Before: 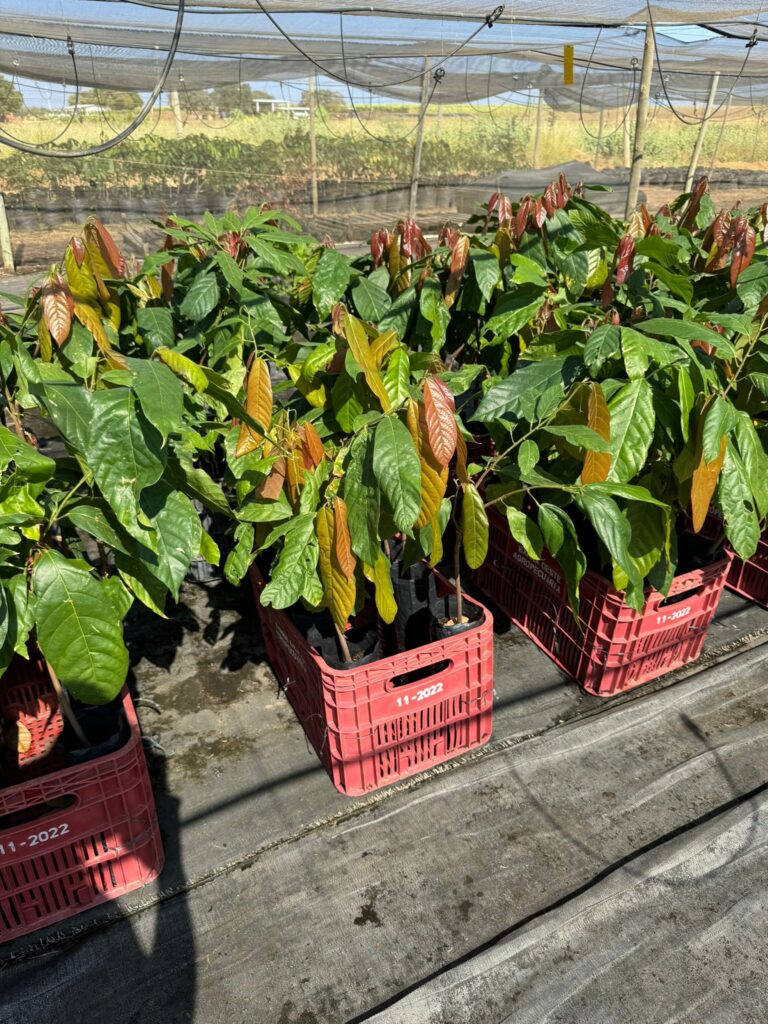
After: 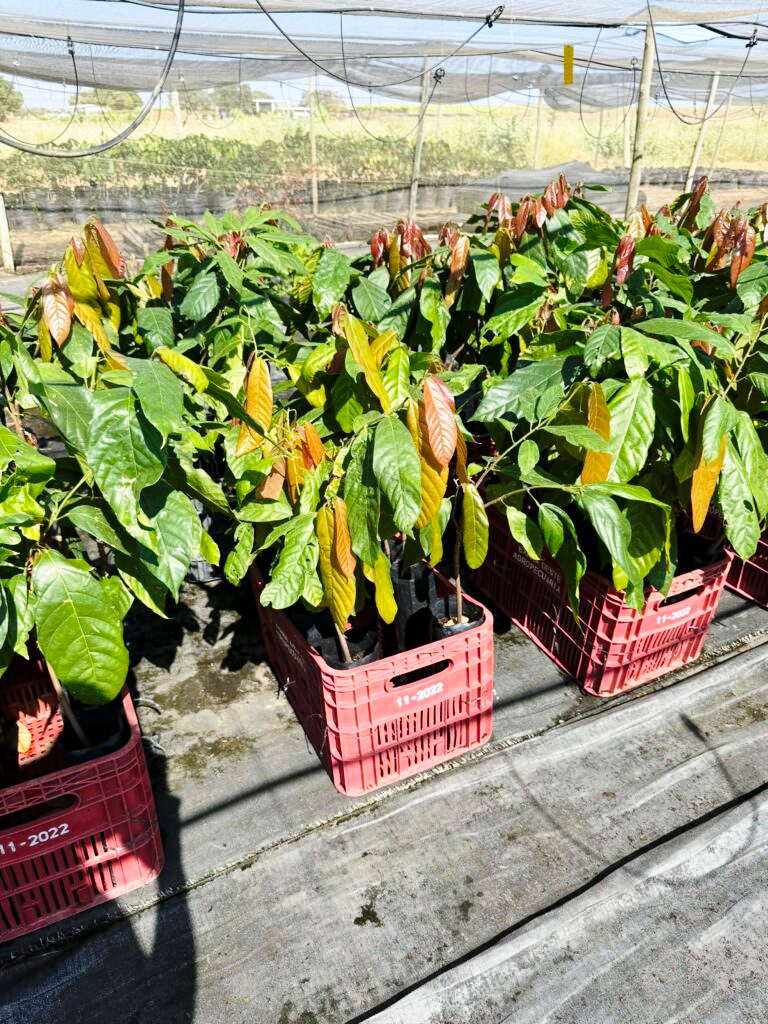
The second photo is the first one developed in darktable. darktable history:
white balance: red 0.984, blue 1.059
base curve: curves: ch0 [(0, 0) (0.028, 0.03) (0.121, 0.232) (0.46, 0.748) (0.859, 0.968) (1, 1)], preserve colors none
